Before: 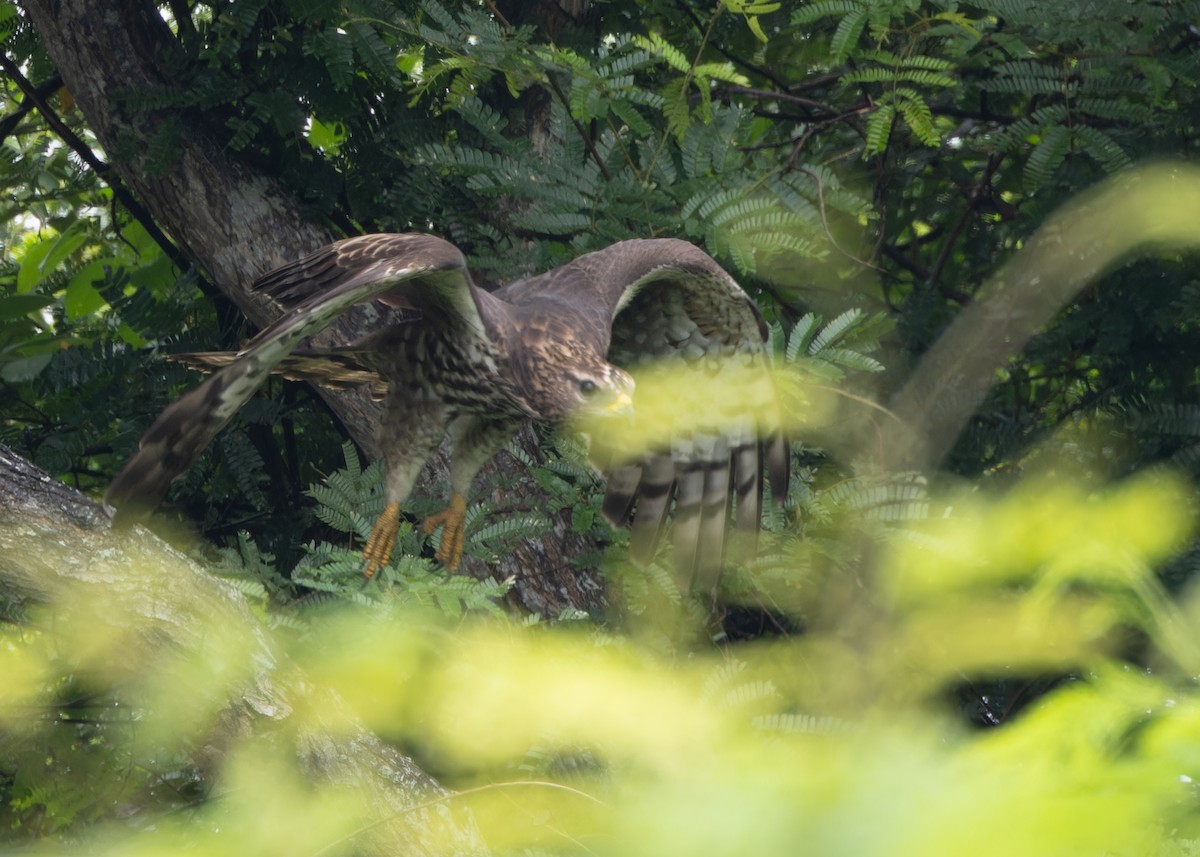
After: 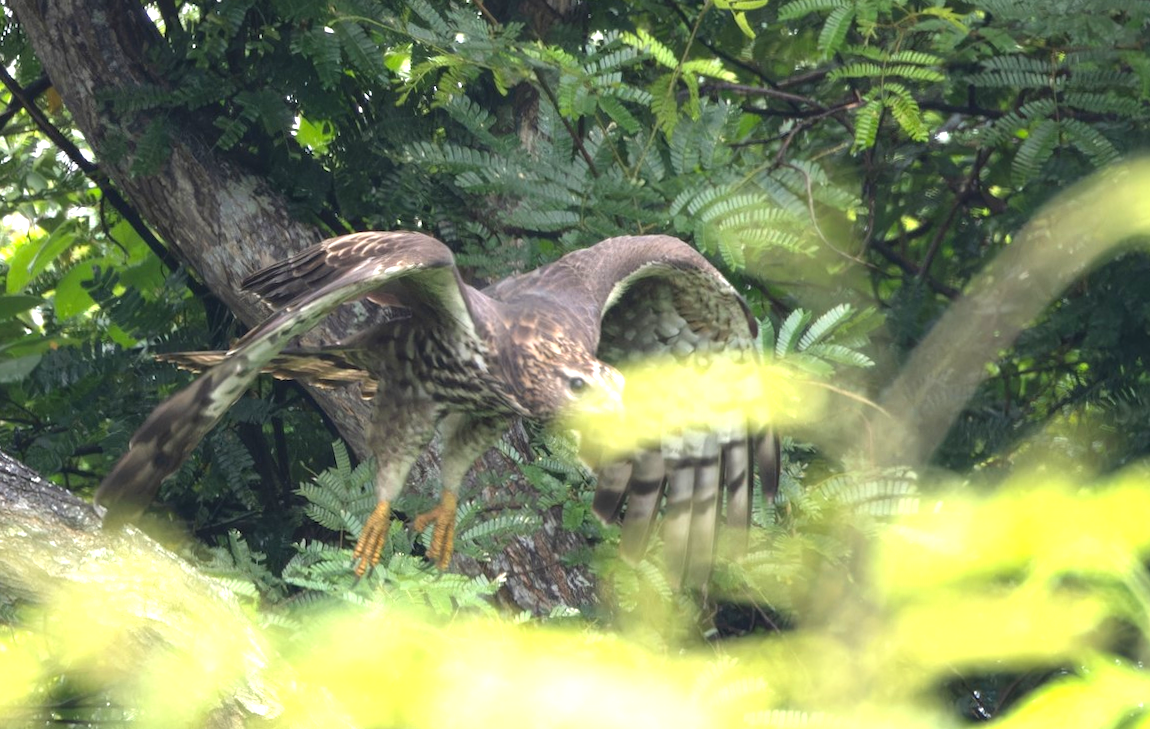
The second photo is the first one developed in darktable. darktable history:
exposure: black level correction 0, exposure 1.199 EV, compensate highlight preservation false
crop and rotate: angle 0.361°, left 0.412%, right 2.908%, bottom 14.143%
